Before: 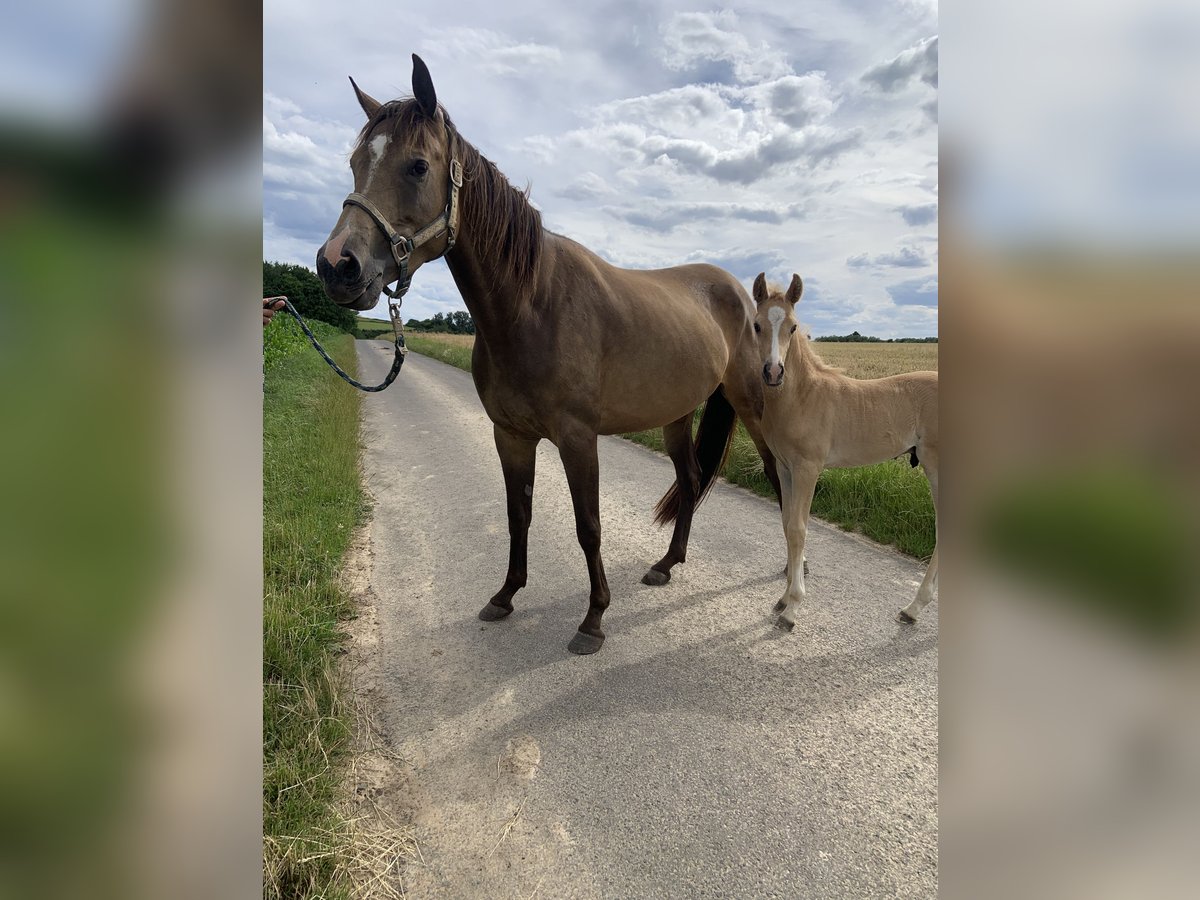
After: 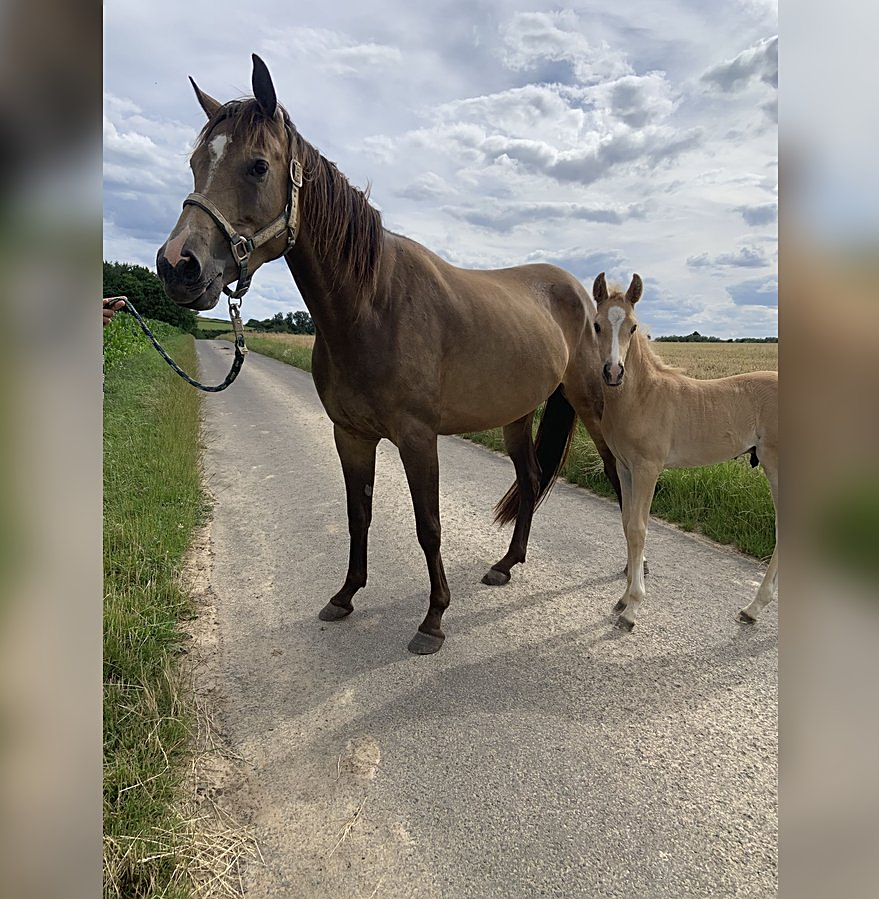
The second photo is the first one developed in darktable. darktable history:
crop: left 13.402%, top 0%, right 13.338%
local contrast: mode bilateral grid, contrast 100, coarseness 99, detail 90%, midtone range 0.2
sharpen: on, module defaults
